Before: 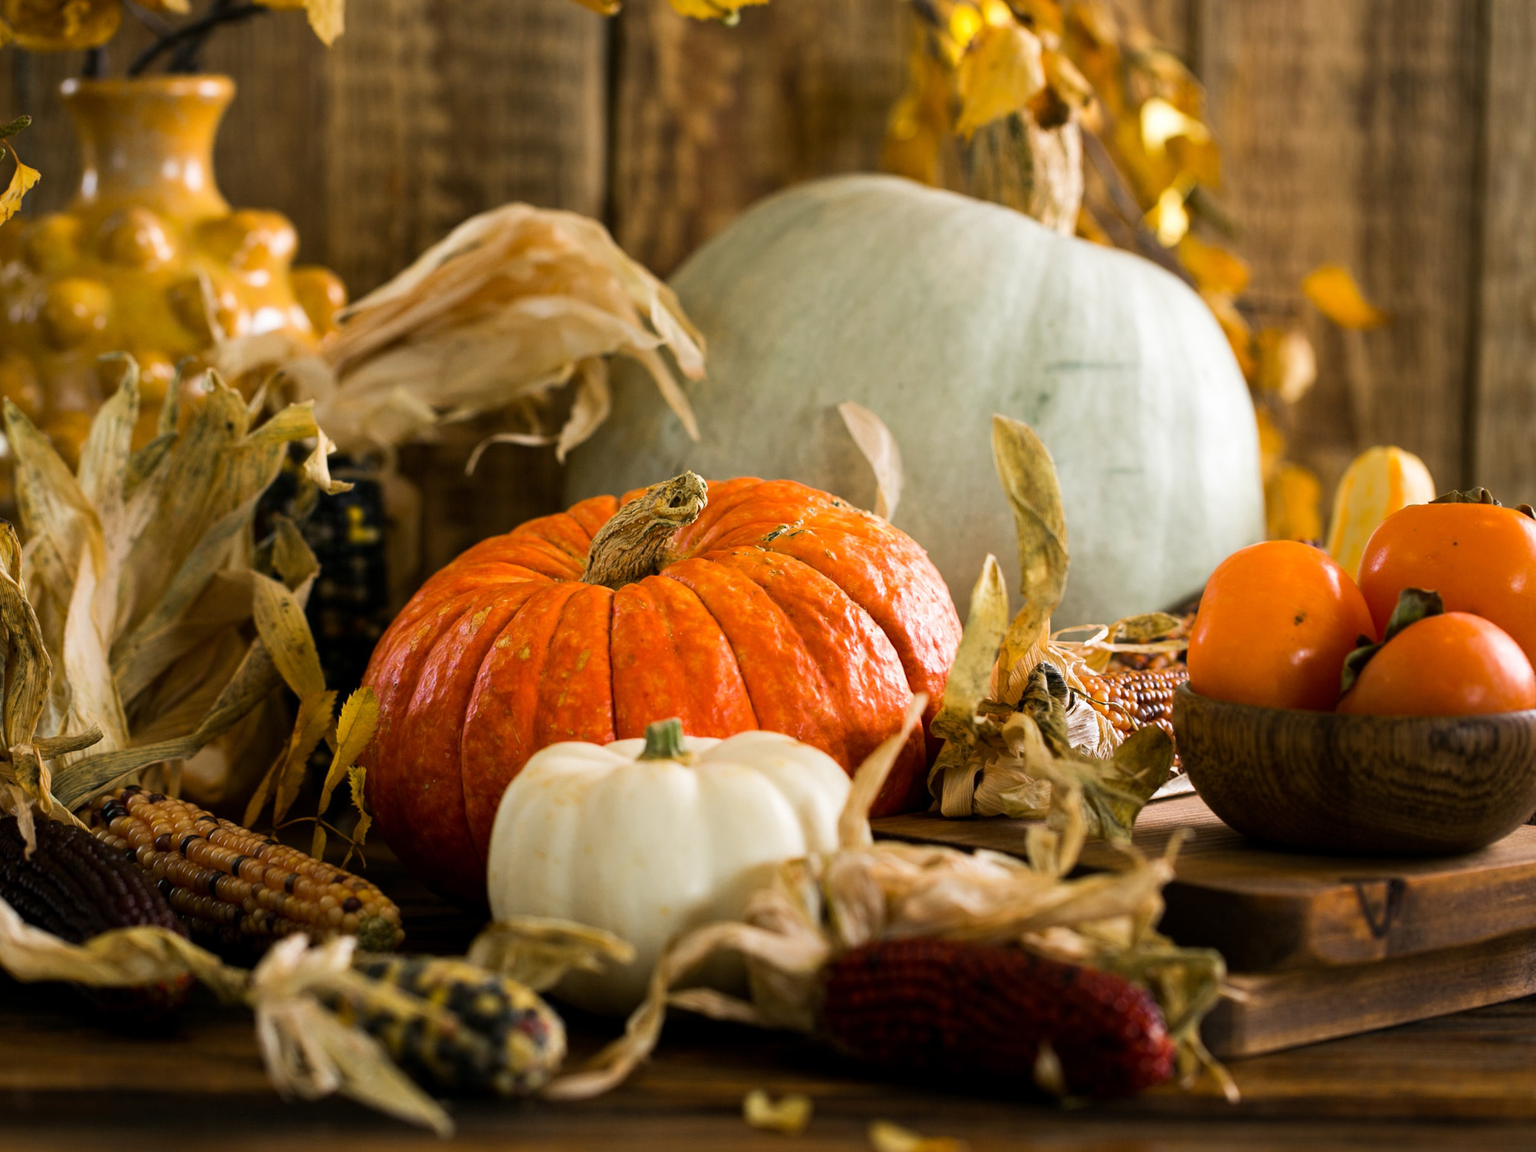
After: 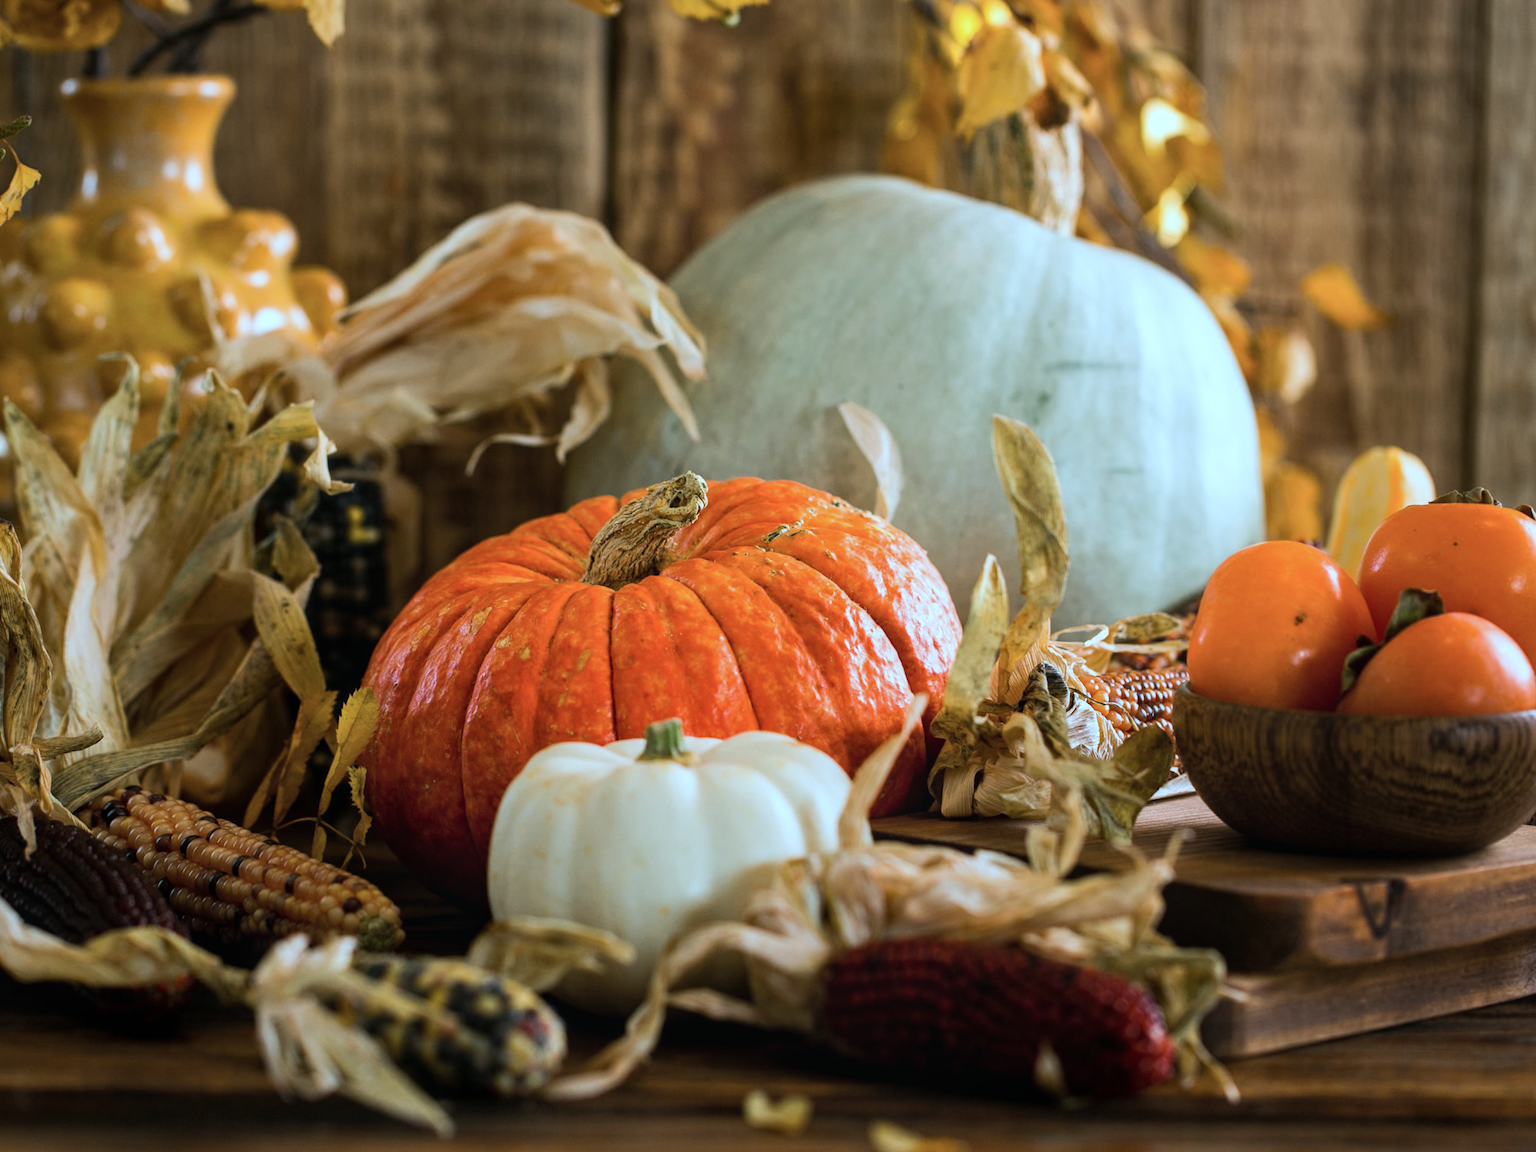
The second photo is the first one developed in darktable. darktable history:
color correction: highlights a* -9.77, highlights b* -21.67
local contrast: detail 110%
